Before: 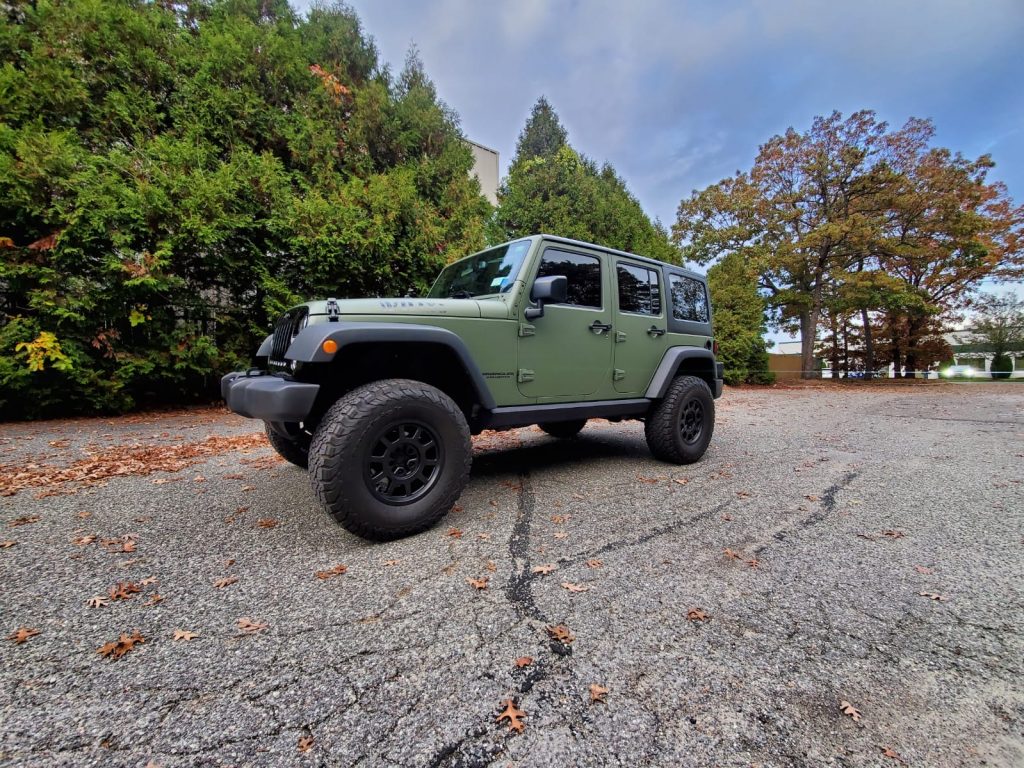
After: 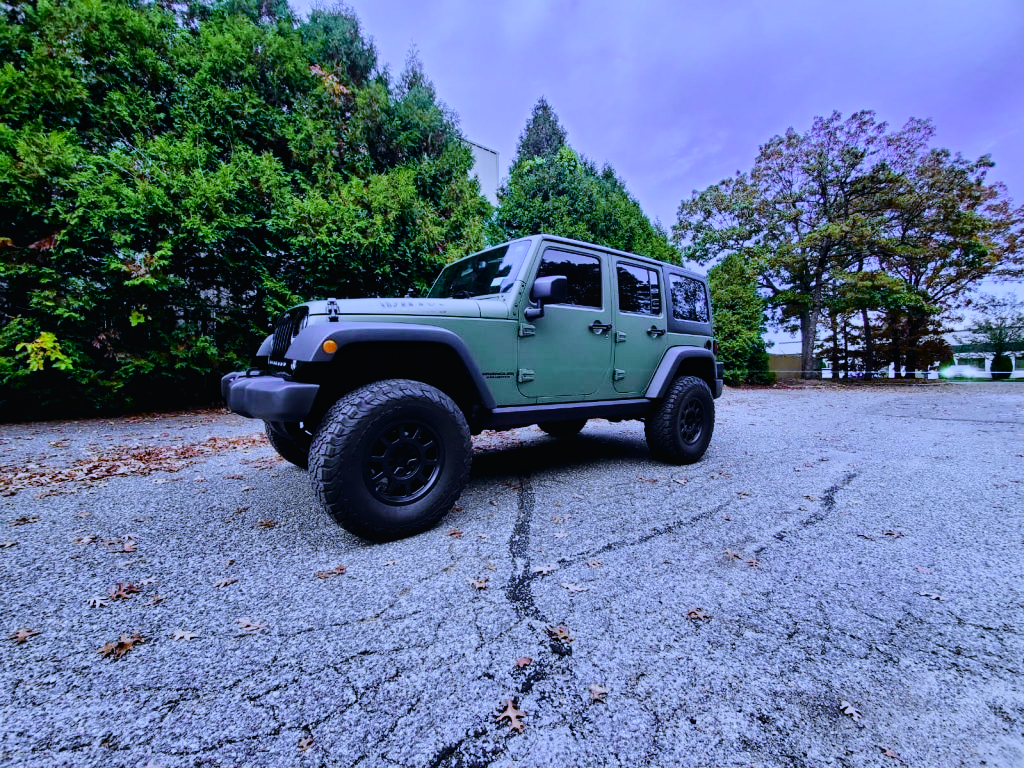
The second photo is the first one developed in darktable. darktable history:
white balance: red 0.766, blue 1.537
local contrast: highlights 100%, shadows 100%, detail 120%, midtone range 0.2
tone curve: curves: ch0 [(0, 0.023) (0.132, 0.075) (0.251, 0.186) (0.441, 0.476) (0.662, 0.757) (0.849, 0.927) (1, 0.99)]; ch1 [(0, 0) (0.447, 0.411) (0.483, 0.469) (0.498, 0.496) (0.518, 0.514) (0.561, 0.59) (0.606, 0.659) (0.657, 0.725) (0.869, 0.916) (1, 1)]; ch2 [(0, 0) (0.307, 0.315) (0.425, 0.438) (0.483, 0.477) (0.503, 0.503) (0.526, 0.553) (0.552, 0.601) (0.615, 0.669) (0.703, 0.797) (0.985, 0.966)], color space Lab, independent channels
filmic rgb: black relative exposure -7.65 EV, white relative exposure 4.56 EV, hardness 3.61
